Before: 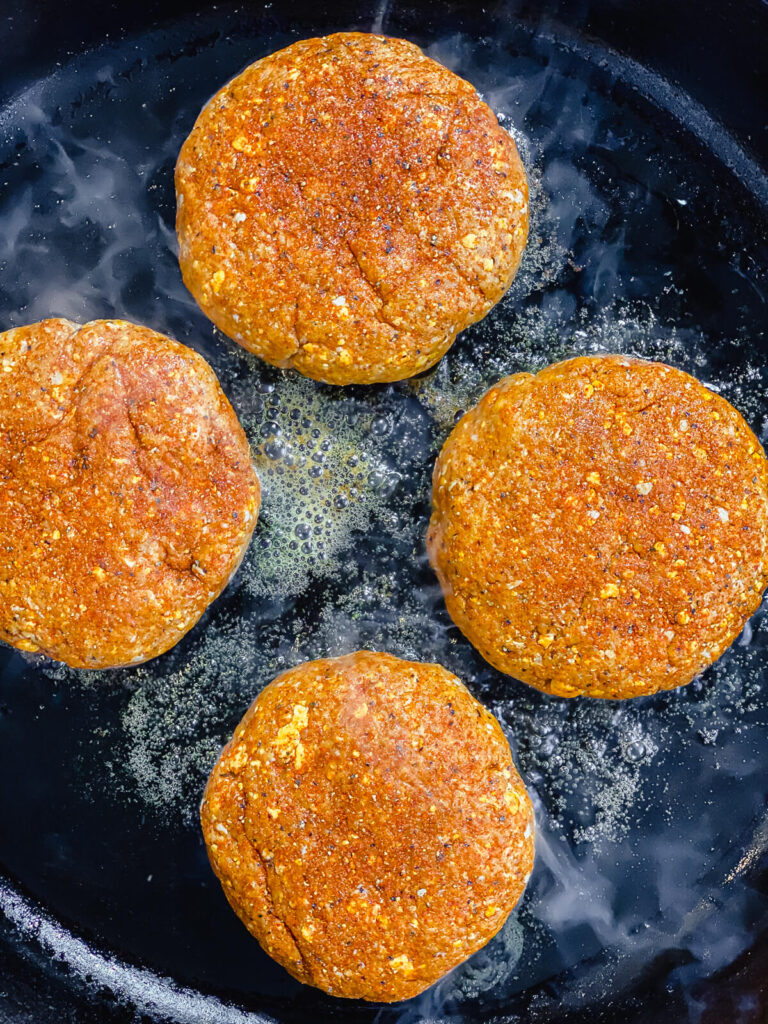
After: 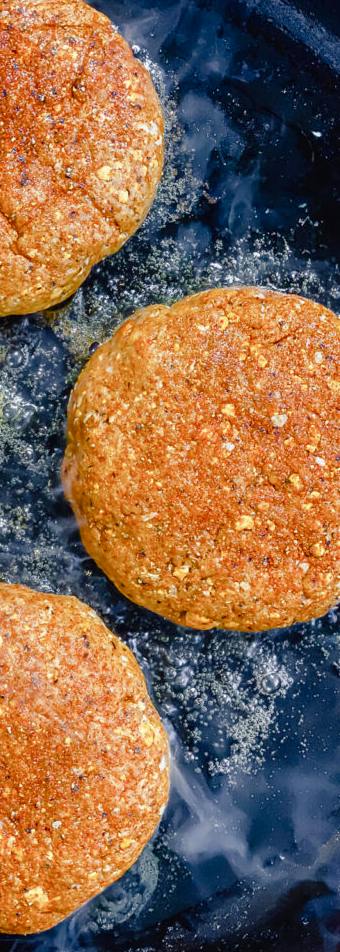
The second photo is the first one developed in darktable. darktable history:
crop: left 47.628%, top 6.643%, right 7.874%
color balance rgb: perceptual saturation grading › global saturation 20%, perceptual saturation grading › highlights -50%, perceptual saturation grading › shadows 30%
